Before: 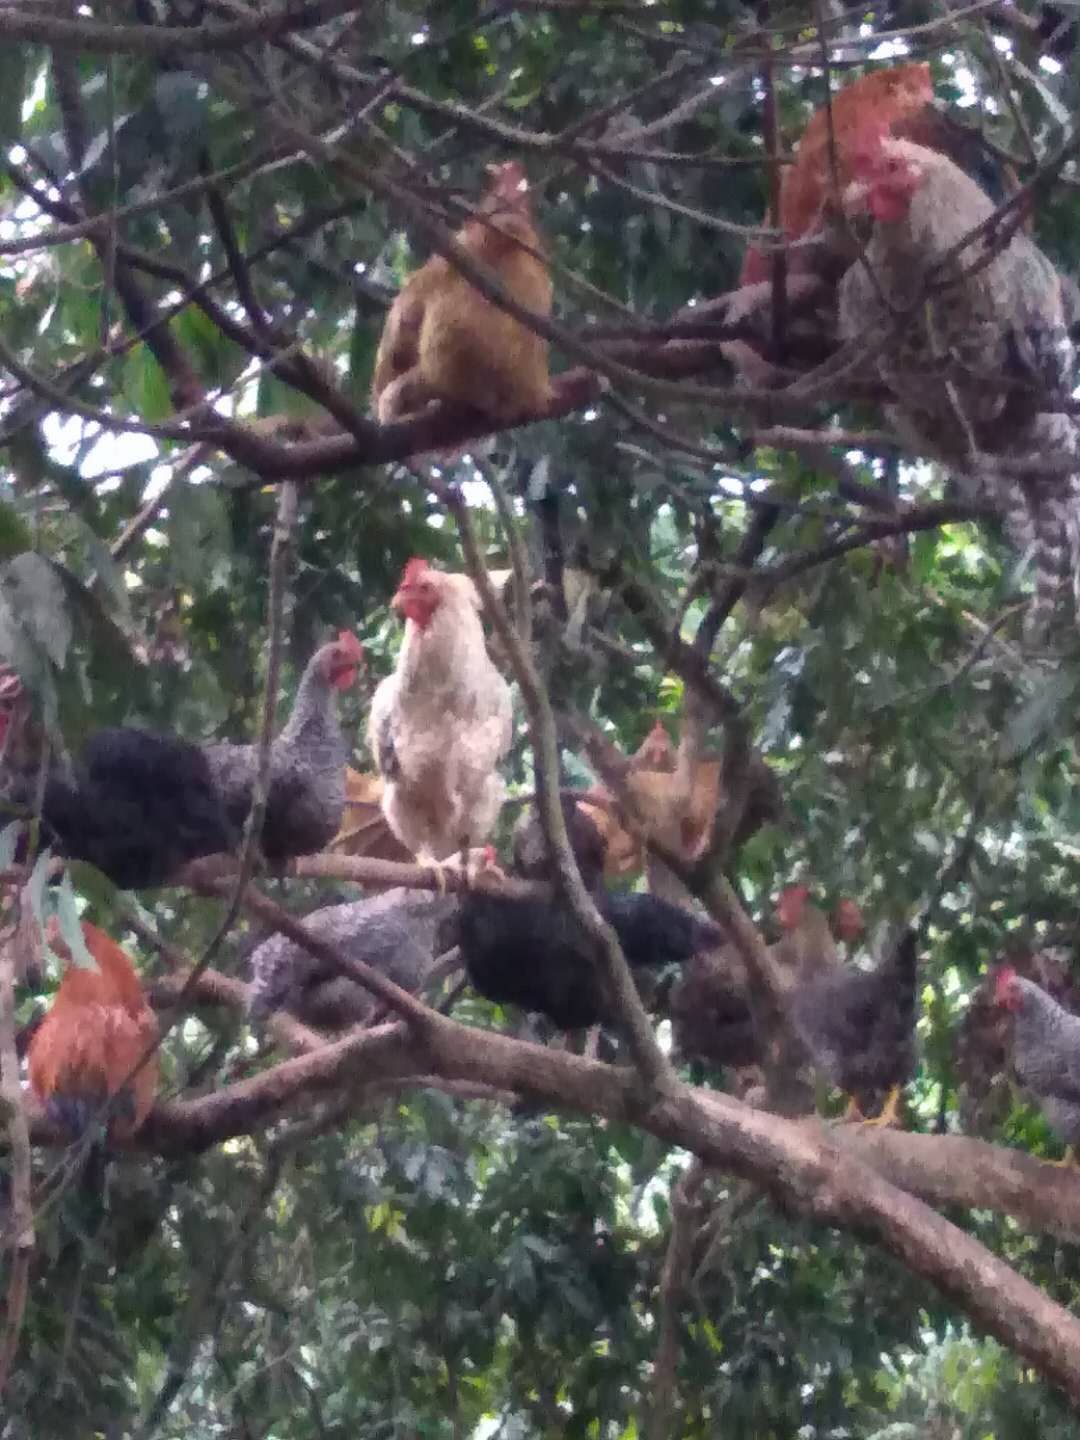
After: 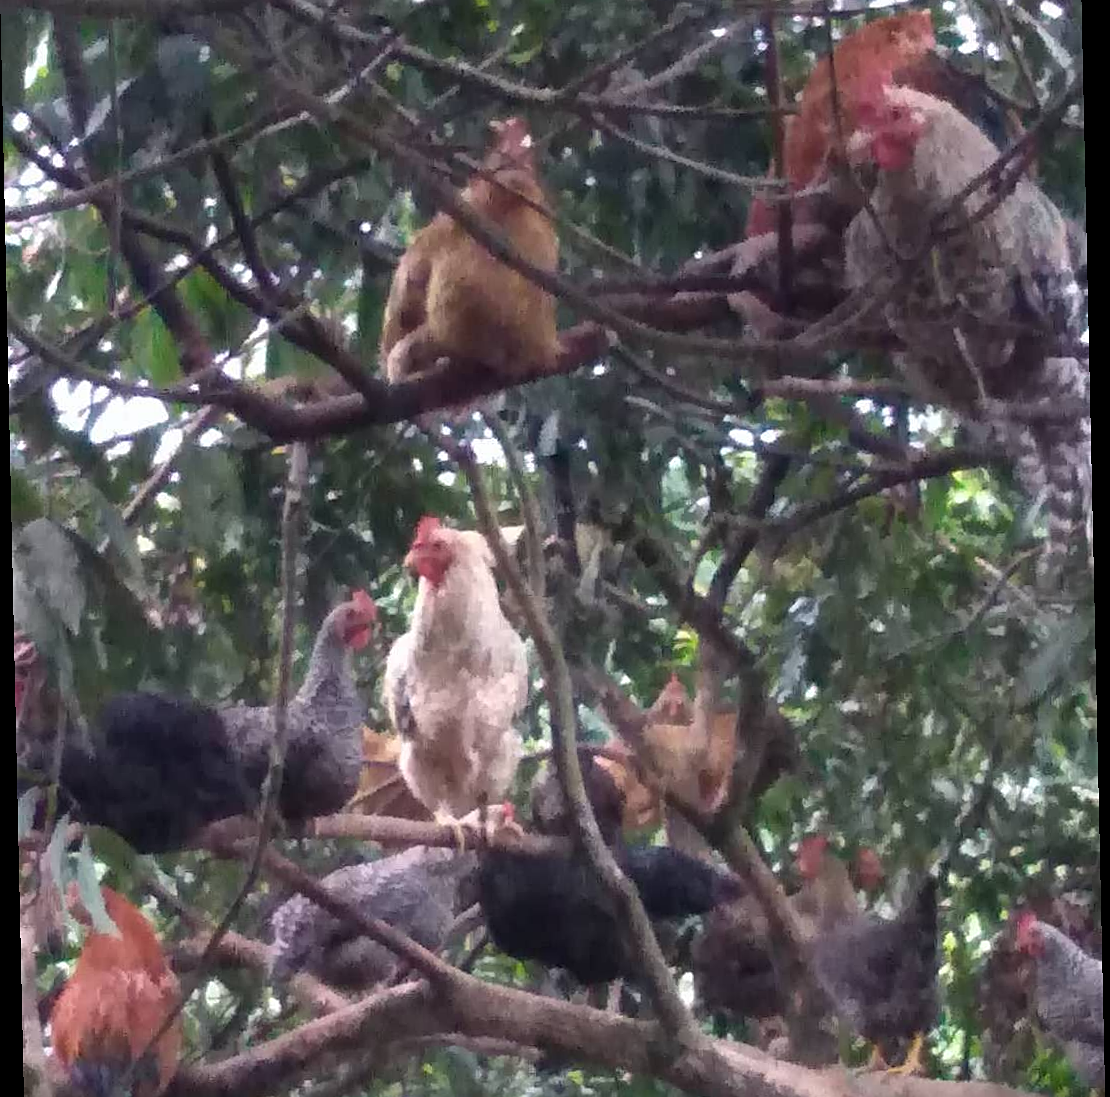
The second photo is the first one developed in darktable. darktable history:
rotate and perspective: rotation -1.24°, automatic cropping off
sharpen: on, module defaults
crop: top 3.857%, bottom 21.132%
